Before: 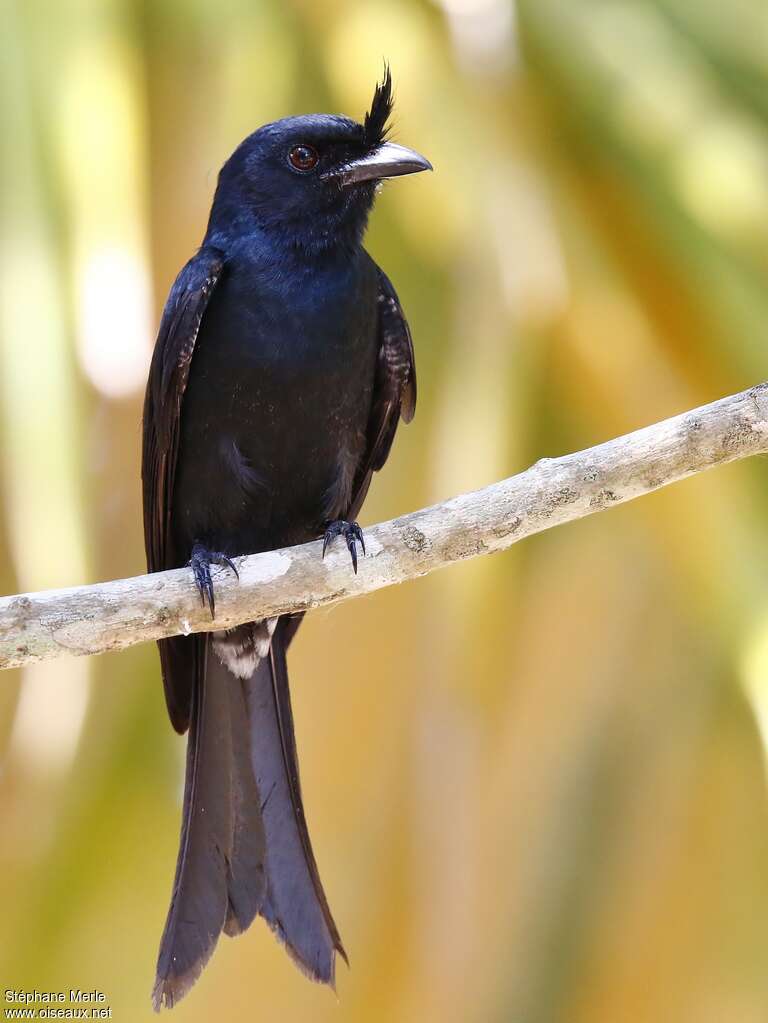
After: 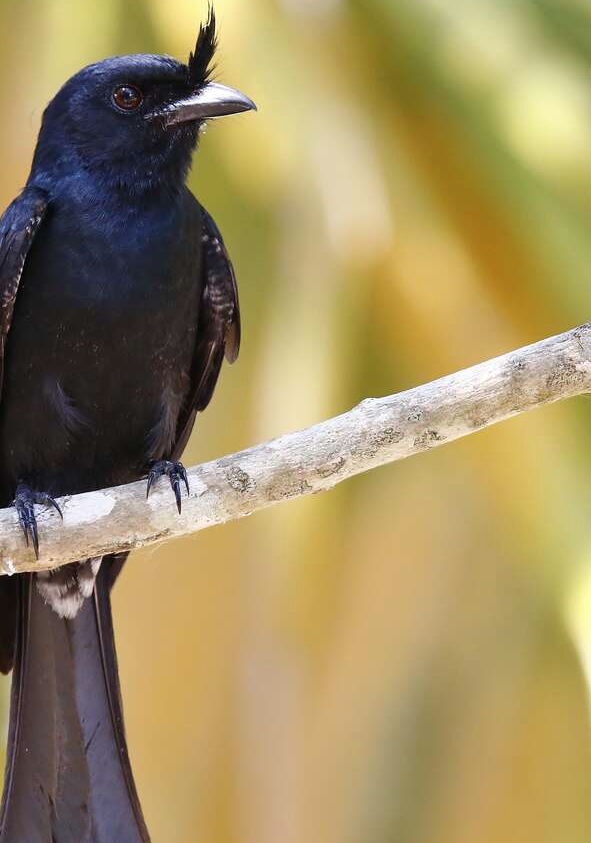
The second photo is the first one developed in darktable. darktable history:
crop: left 23.029%, top 5.878%, bottom 11.629%
contrast brightness saturation: saturation -0.066
